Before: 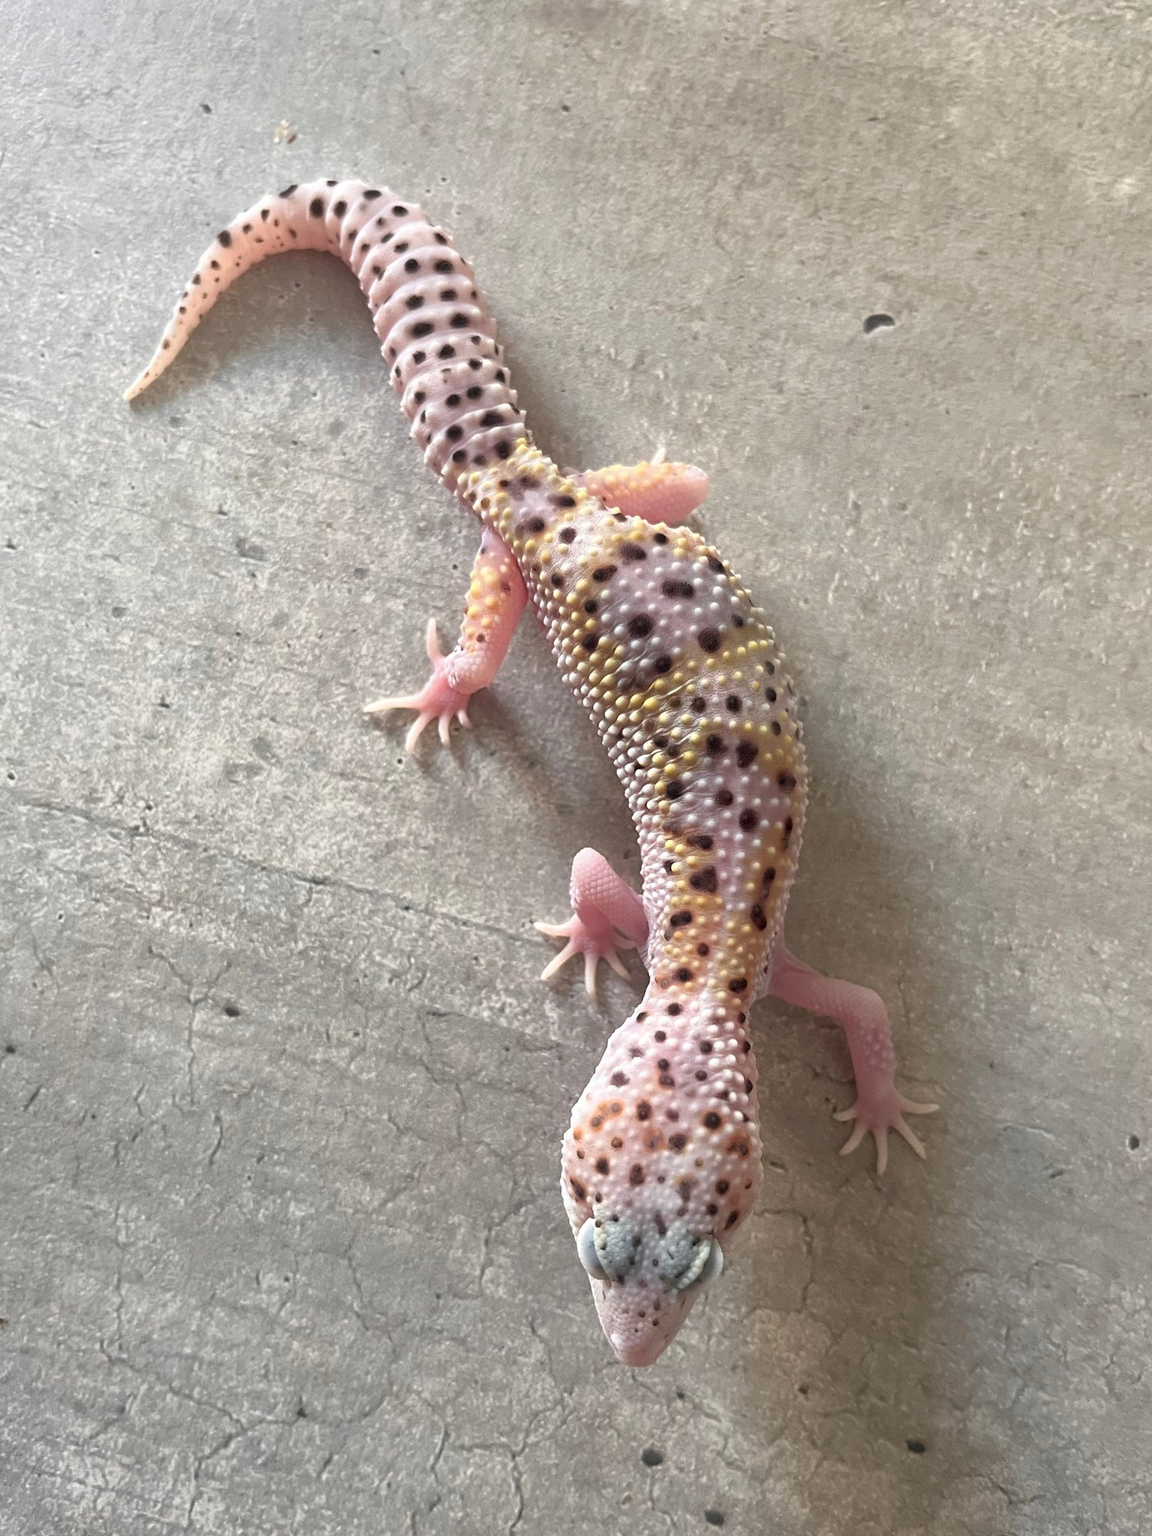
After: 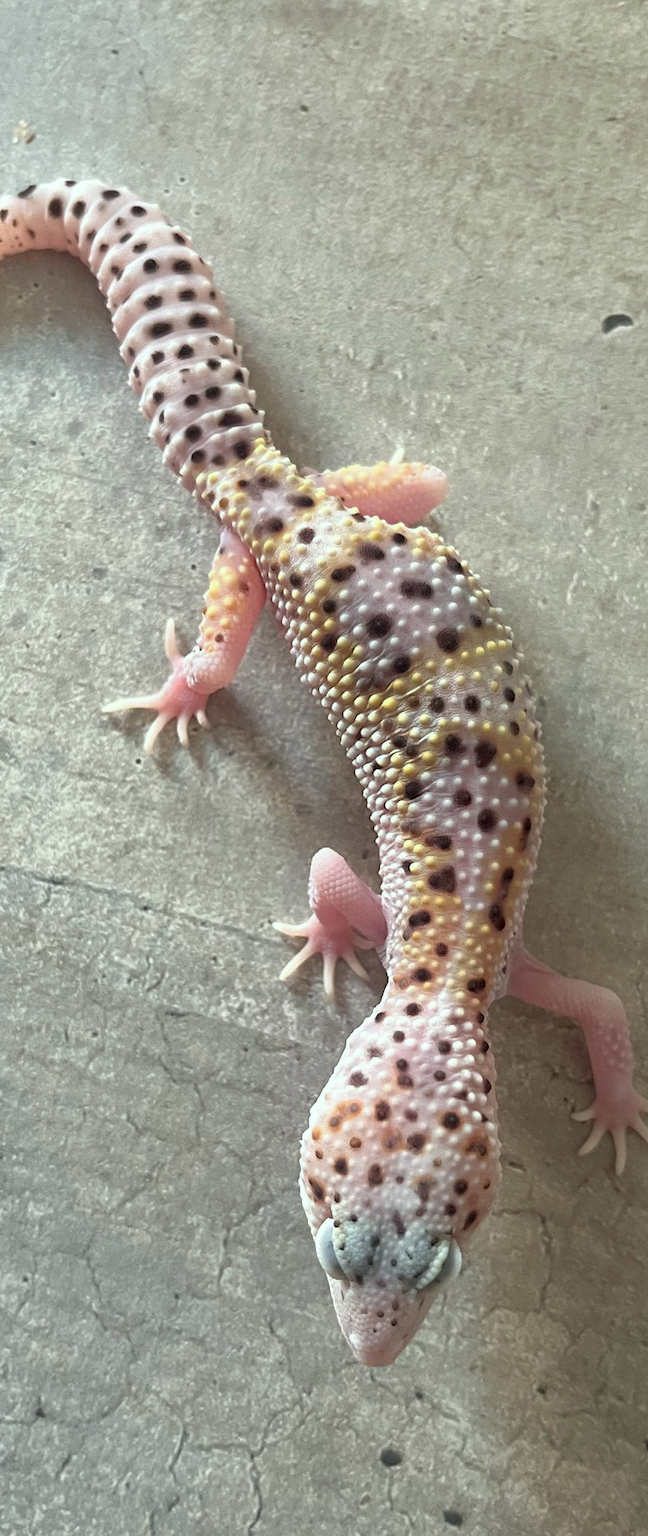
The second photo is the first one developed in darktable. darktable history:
crop and rotate: left 22.704%, right 21.014%
color correction: highlights a* -6.45, highlights b* 0.608
